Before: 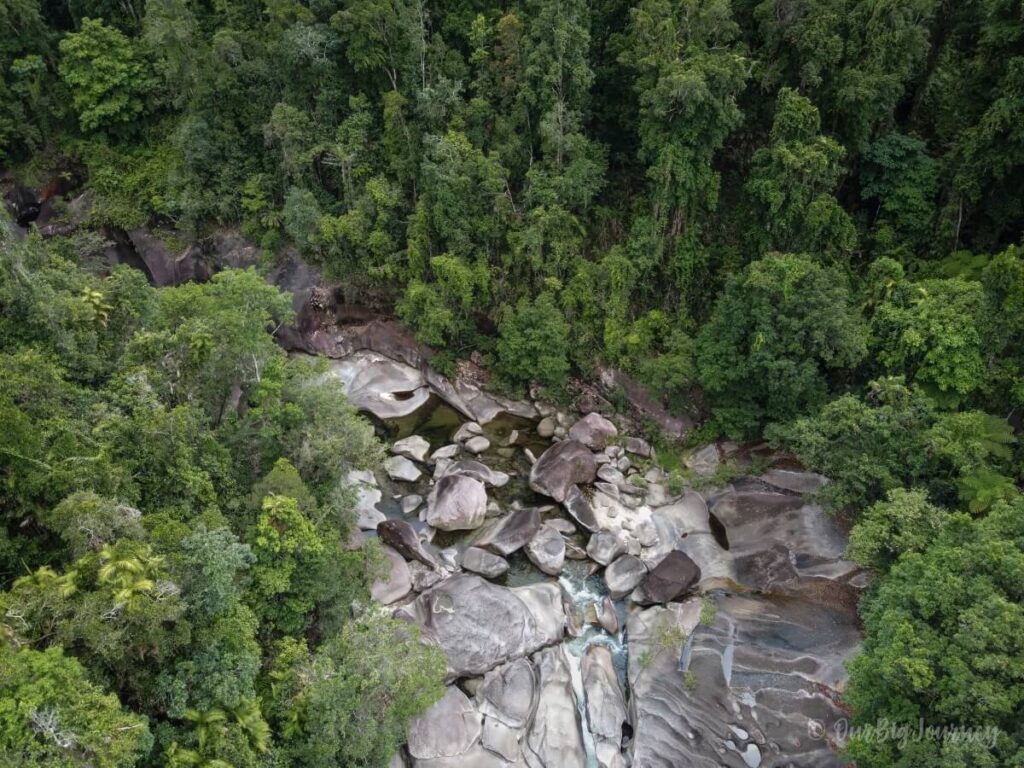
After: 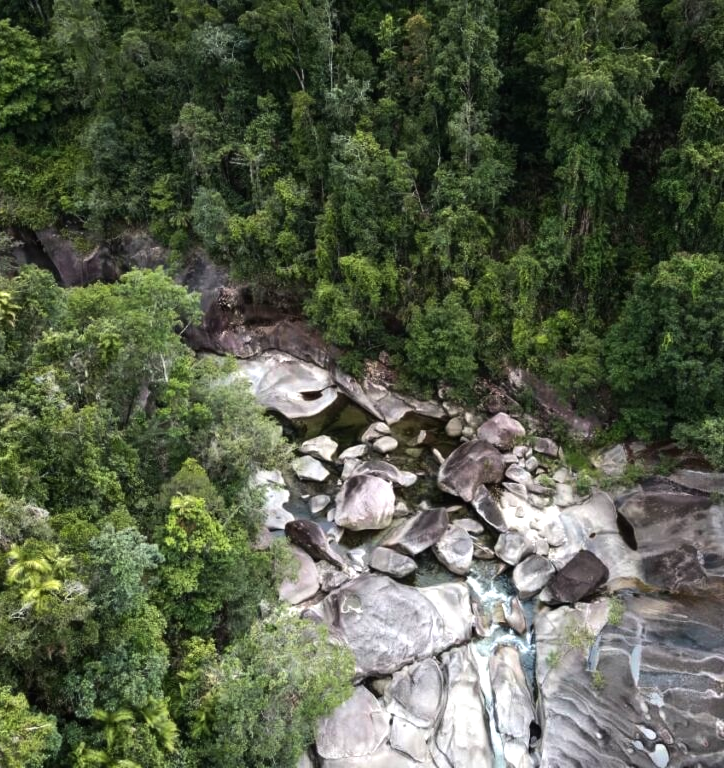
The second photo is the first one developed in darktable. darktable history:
tone equalizer: -8 EV -0.75 EV, -7 EV -0.7 EV, -6 EV -0.6 EV, -5 EV -0.4 EV, -3 EV 0.4 EV, -2 EV 0.6 EV, -1 EV 0.7 EV, +0 EV 0.75 EV, edges refinement/feathering 500, mask exposure compensation -1.57 EV, preserve details no
crop and rotate: left 9.061%, right 20.142%
